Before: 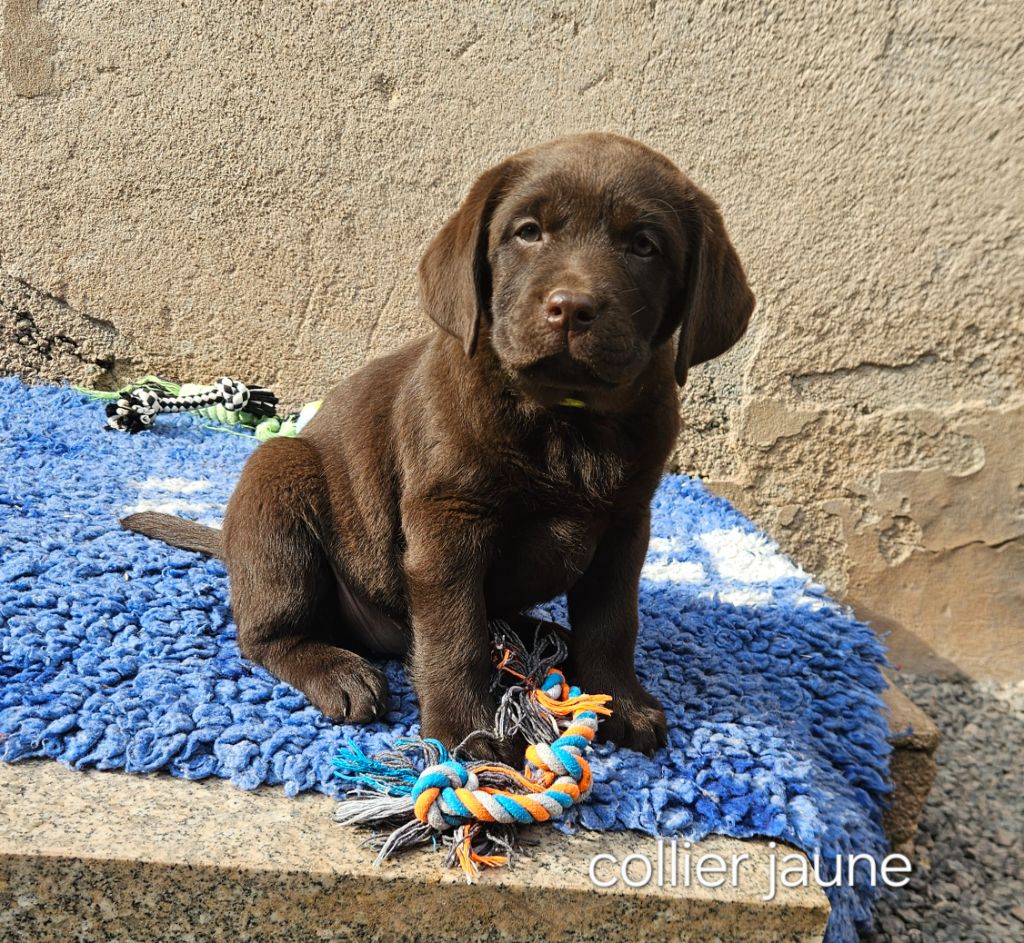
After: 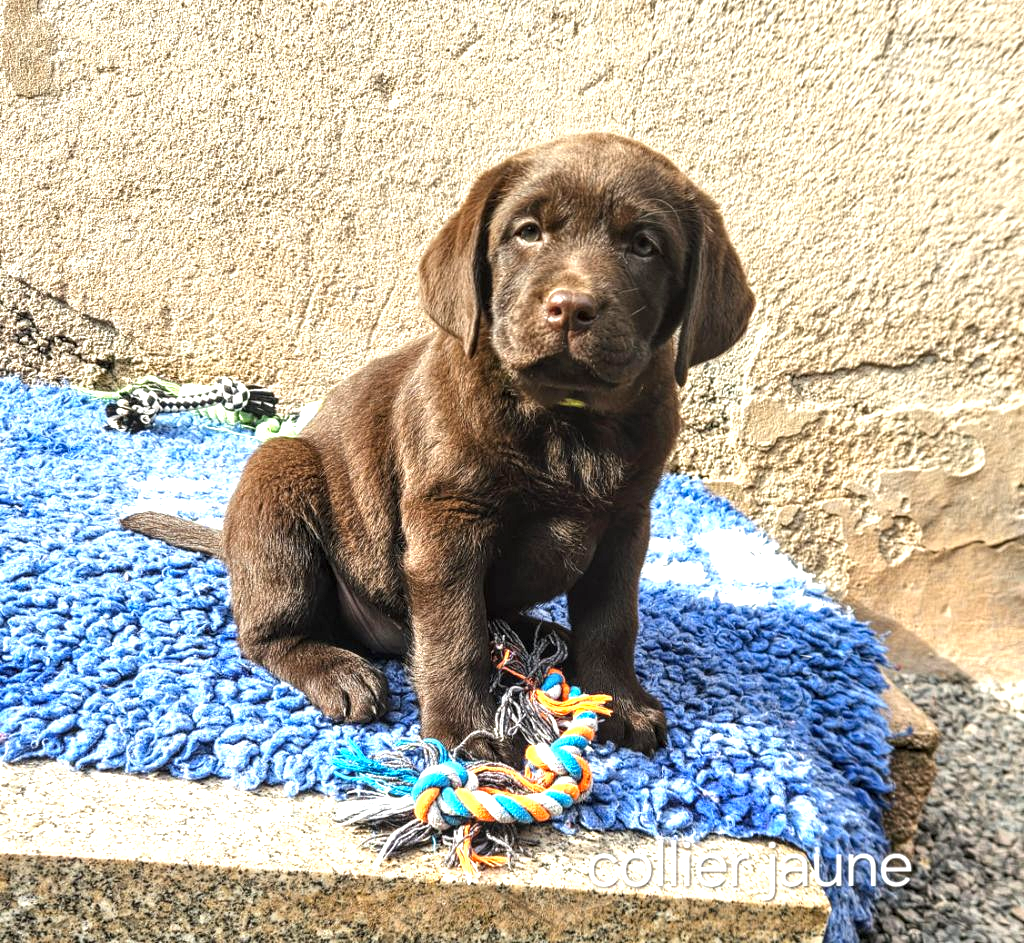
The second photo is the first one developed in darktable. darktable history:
exposure: black level correction 0, exposure 1.001 EV, compensate highlight preservation false
local contrast: highlights 61%, detail 143%, midtone range 0.425
